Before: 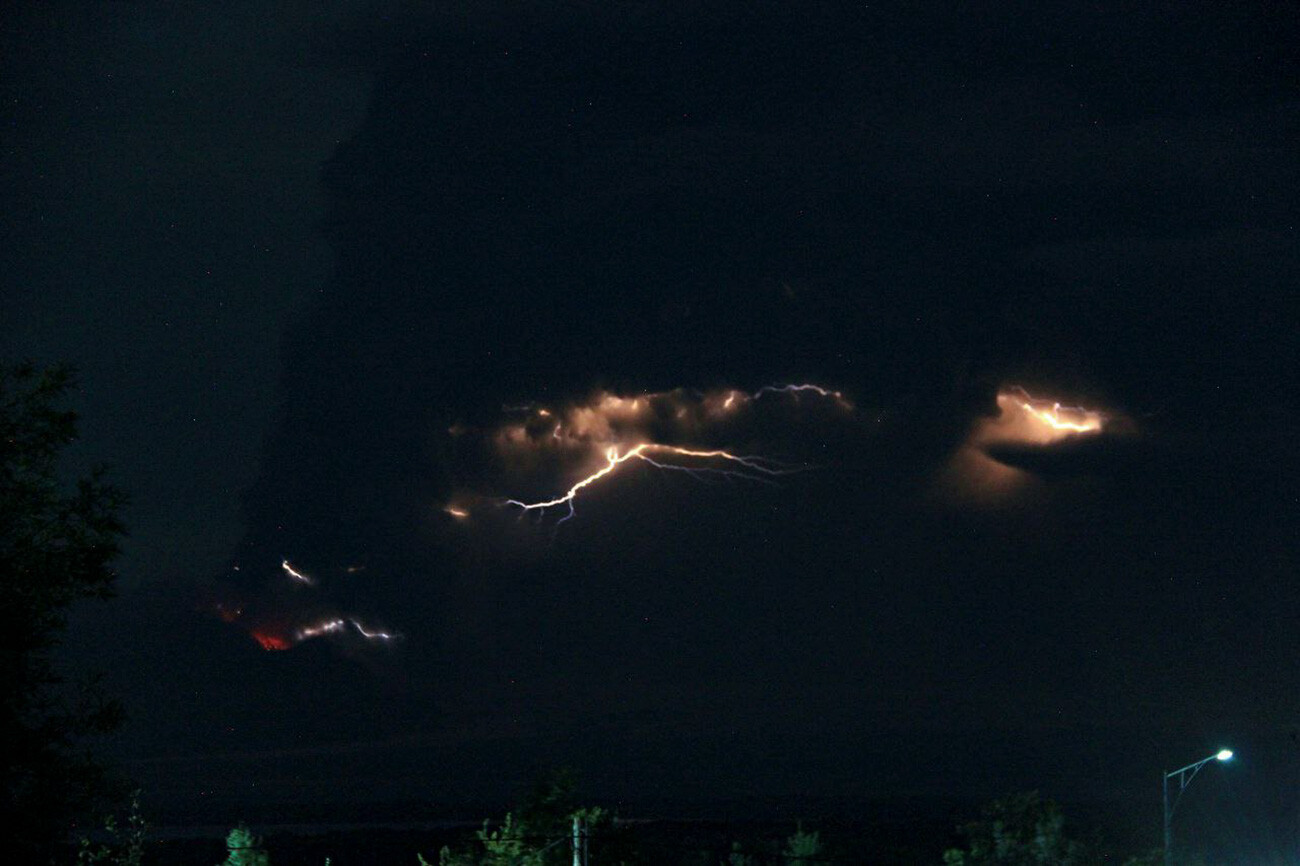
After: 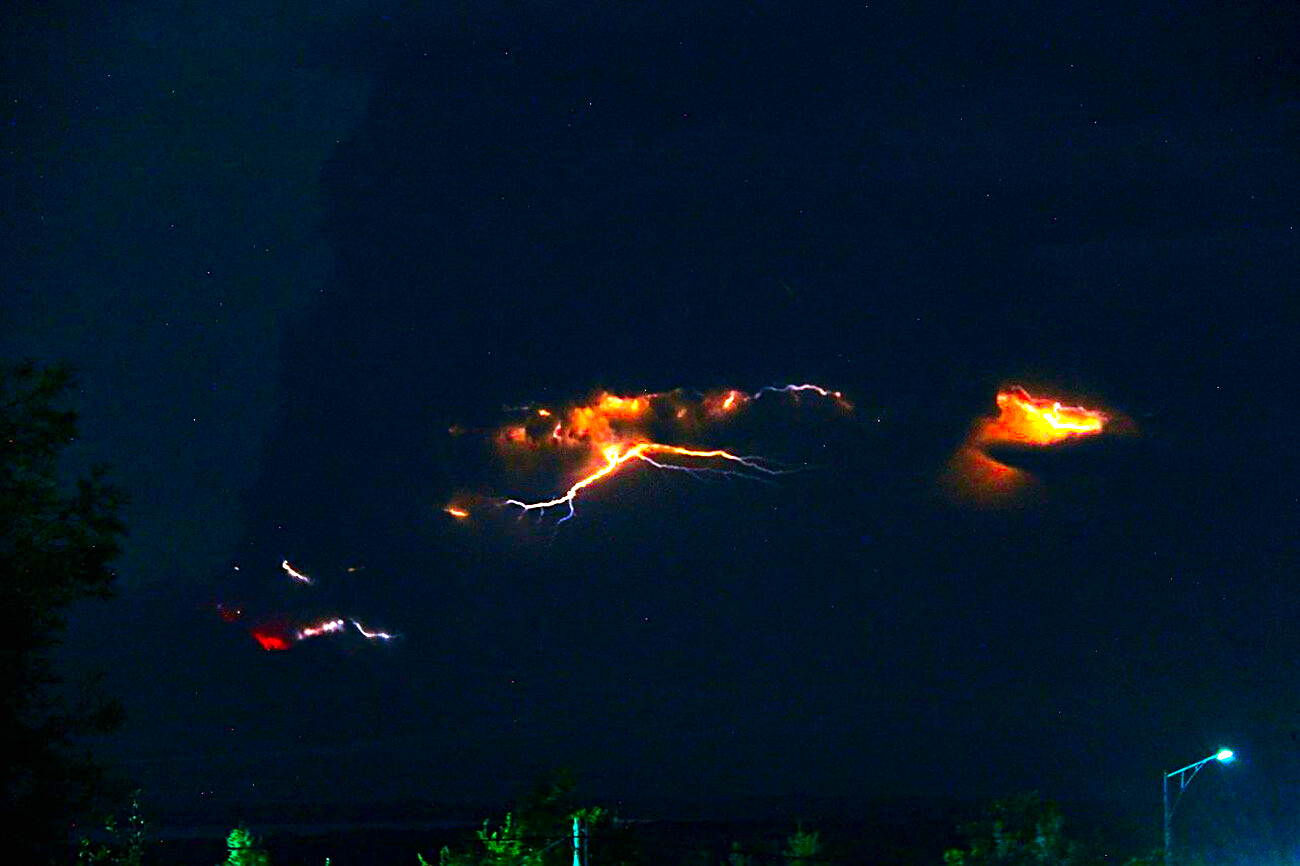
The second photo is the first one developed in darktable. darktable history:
sharpen: on, module defaults
color correction: highlights b* -0.036, saturation 2.98
tone equalizer: -8 EV -1.08 EV, -7 EV -1.01 EV, -6 EV -0.885 EV, -5 EV -0.543 EV, -3 EV 0.544 EV, -2 EV 0.847 EV, -1 EV 1 EV, +0 EV 1.07 EV, edges refinement/feathering 500, mask exposure compensation -1.57 EV, preserve details no
exposure: black level correction 0, exposure 0.947 EV, compensate highlight preservation false
